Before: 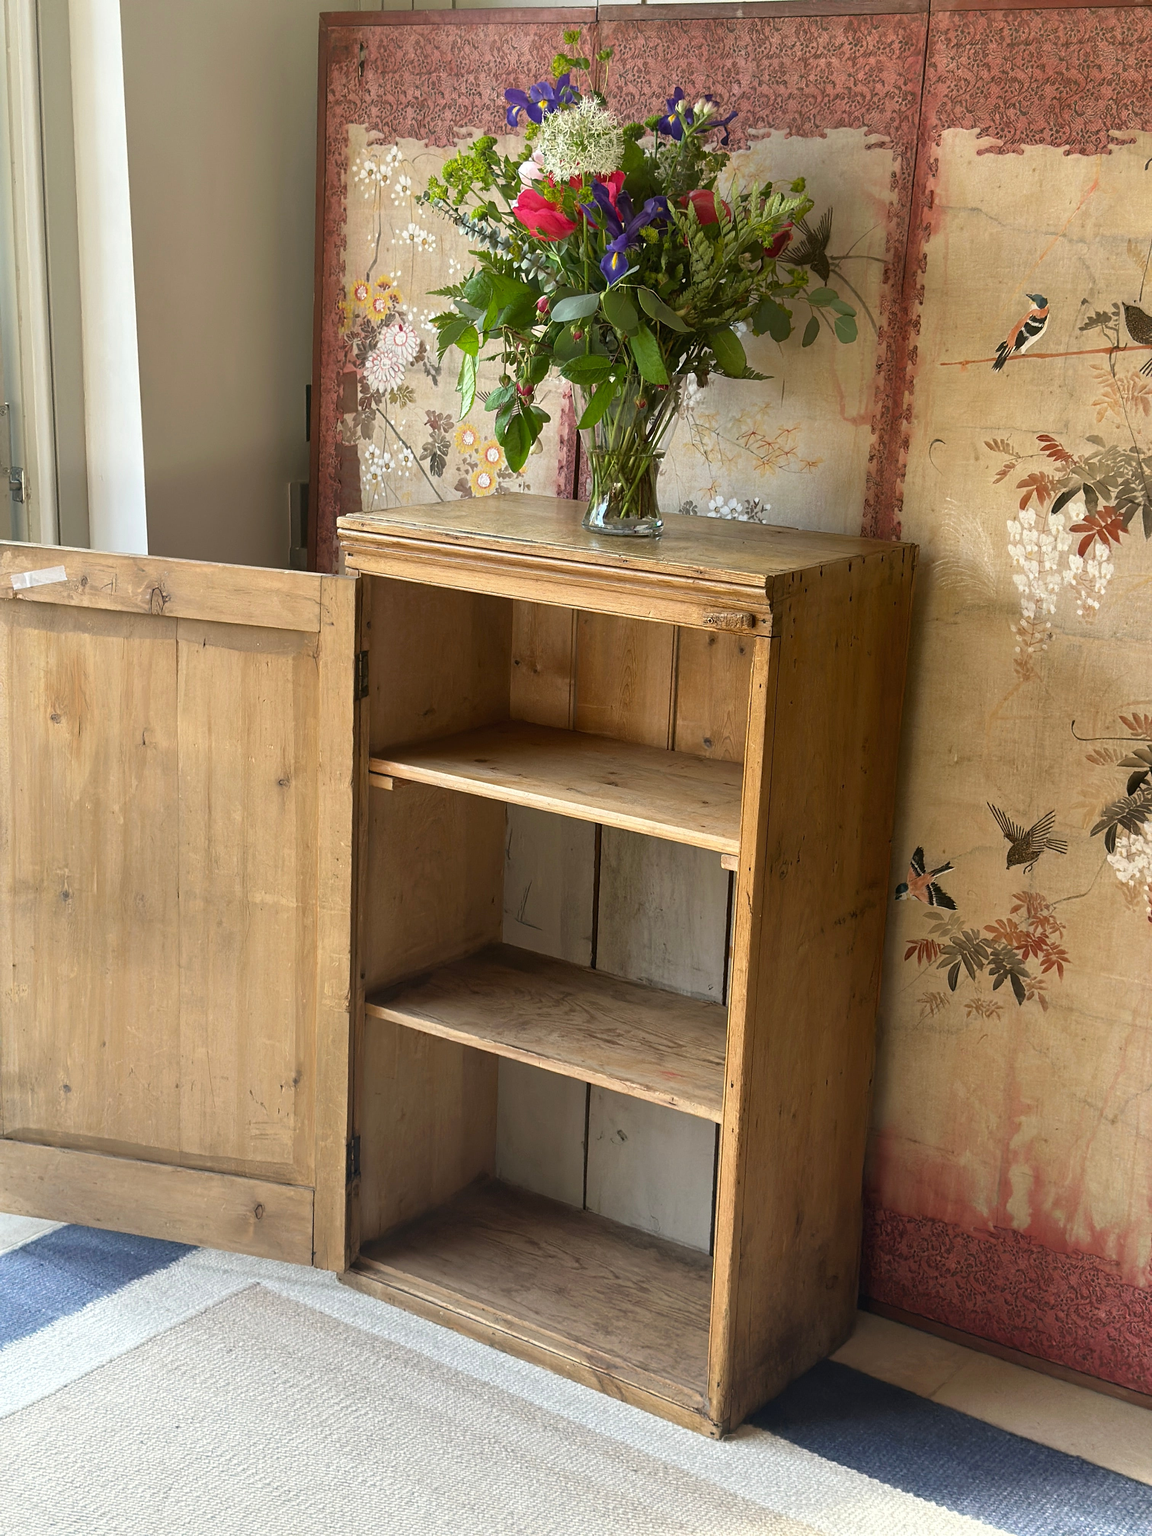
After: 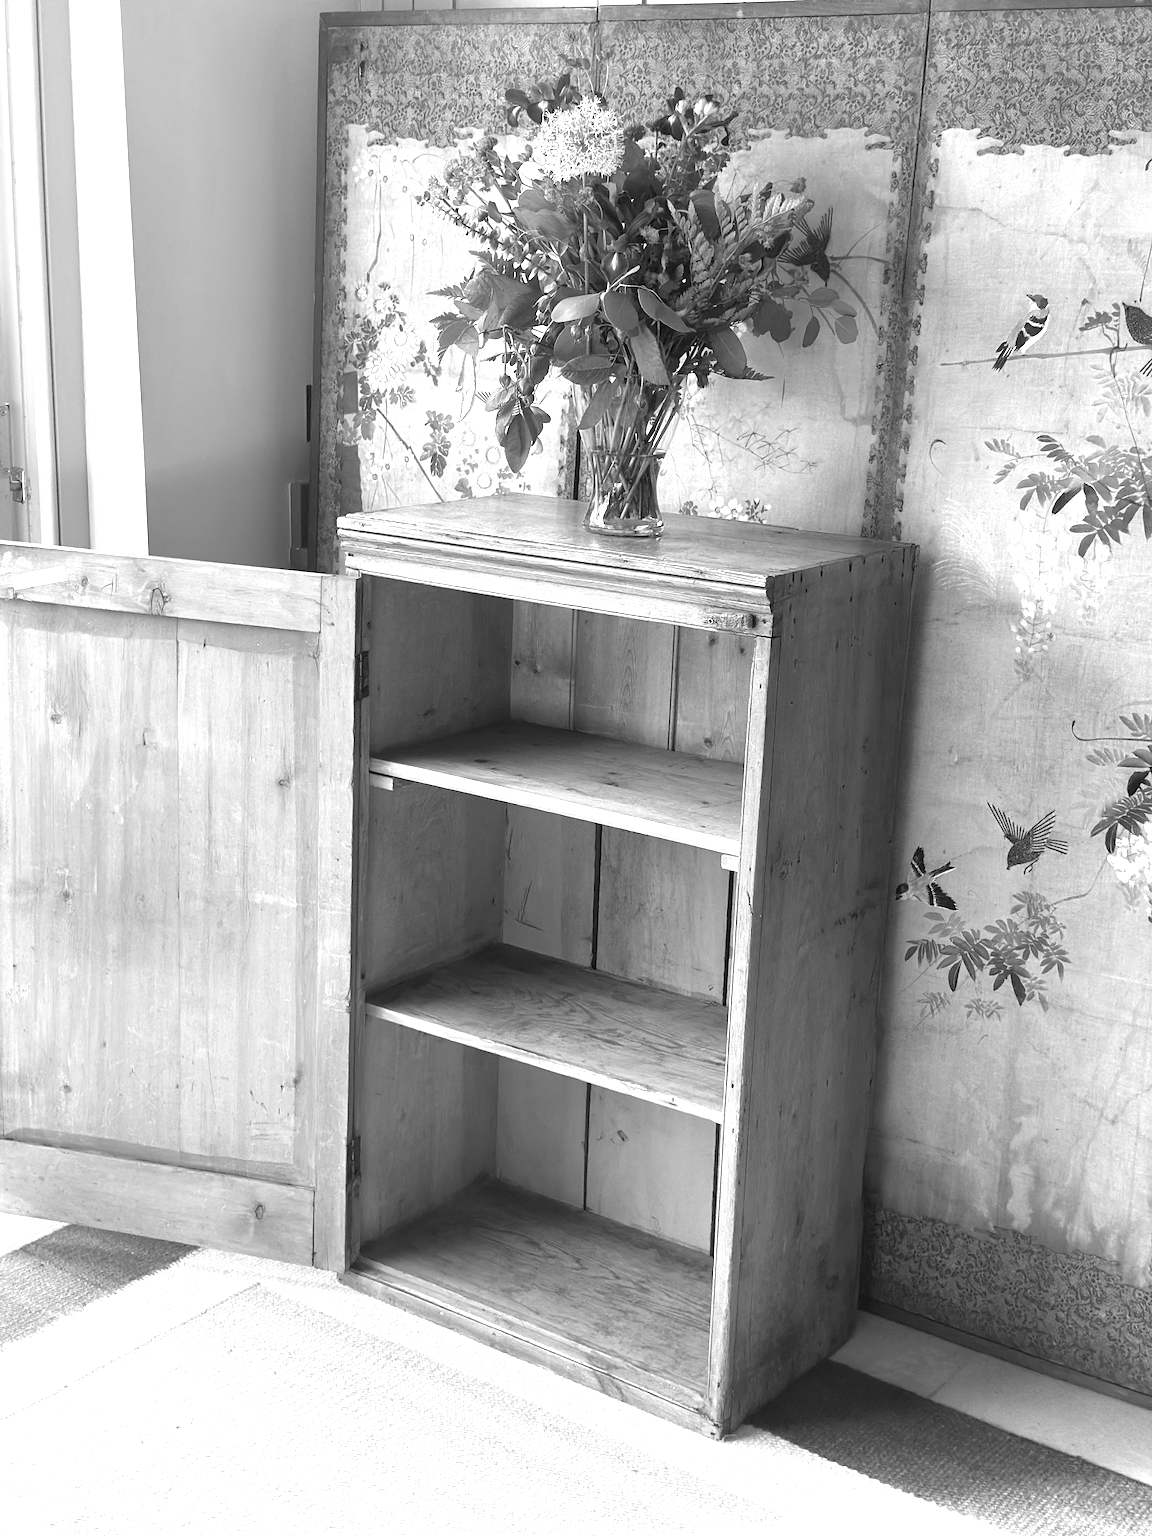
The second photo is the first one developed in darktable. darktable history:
monochrome: on, module defaults
exposure: black level correction 0, exposure 0.95 EV, compensate exposure bias true, compensate highlight preservation false
